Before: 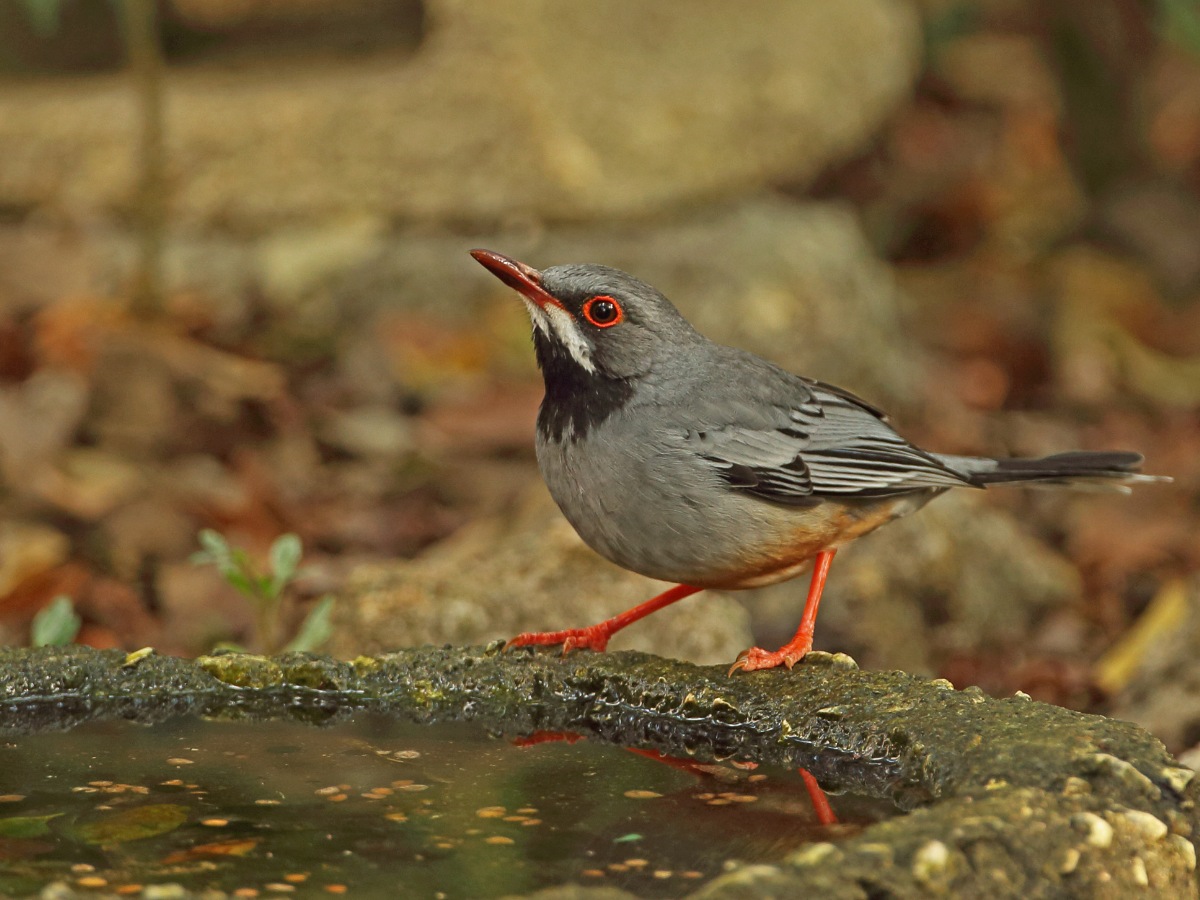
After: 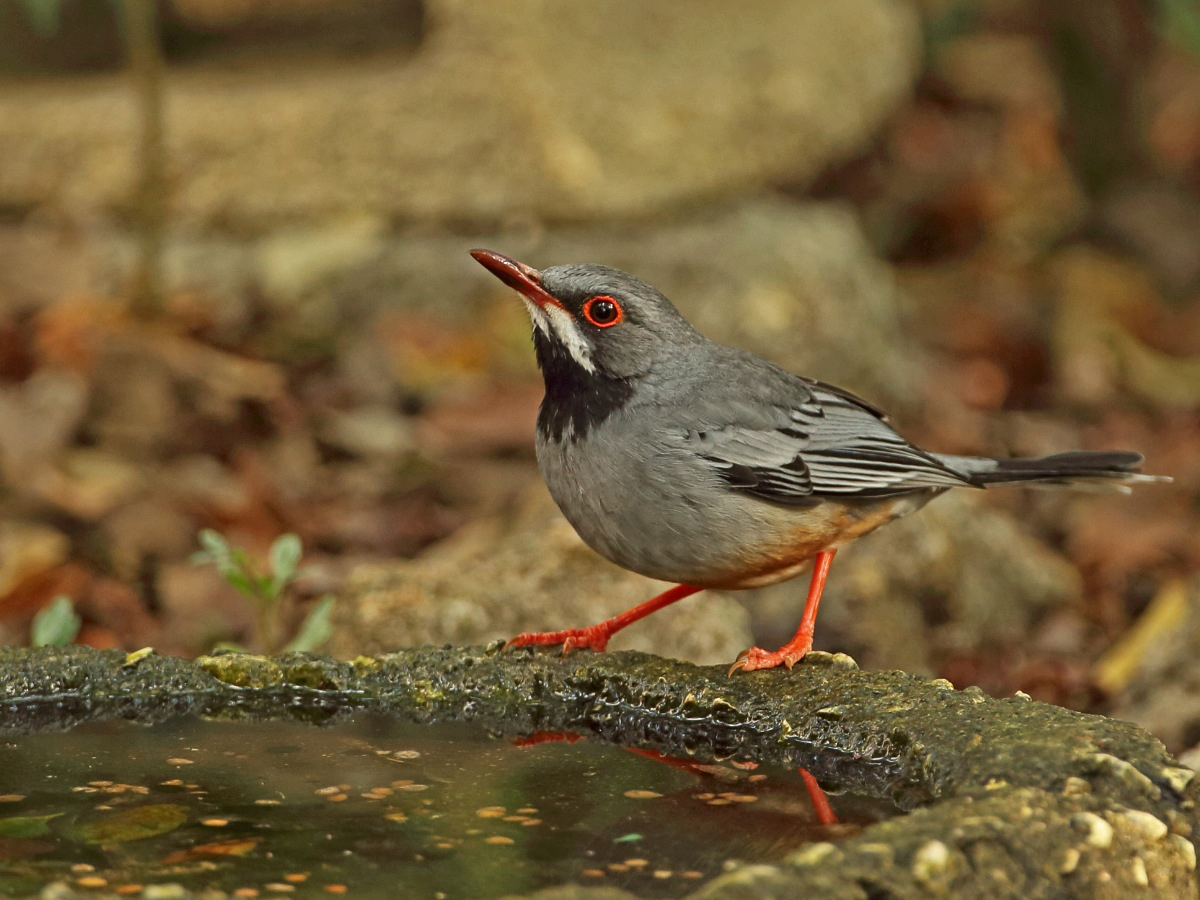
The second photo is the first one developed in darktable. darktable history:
local contrast: mode bilateral grid, contrast 20, coarseness 50, detail 120%, midtone range 0.2
tone equalizer: on, module defaults
shadows and highlights: shadows -23.08, highlights 46.15, soften with gaussian
